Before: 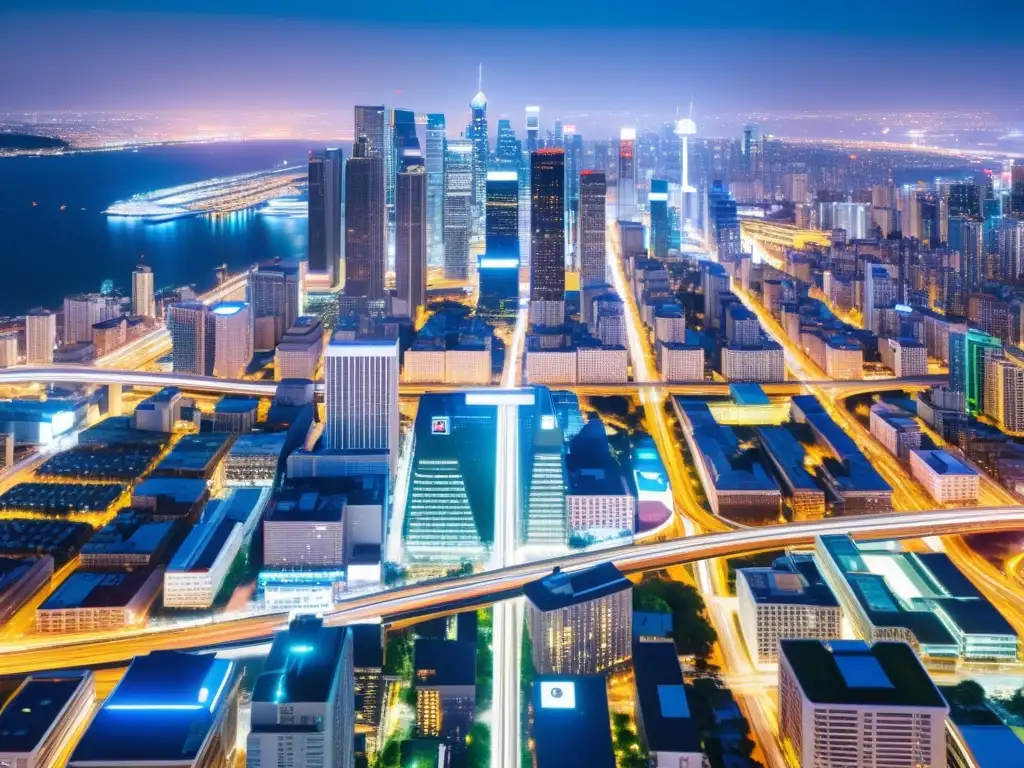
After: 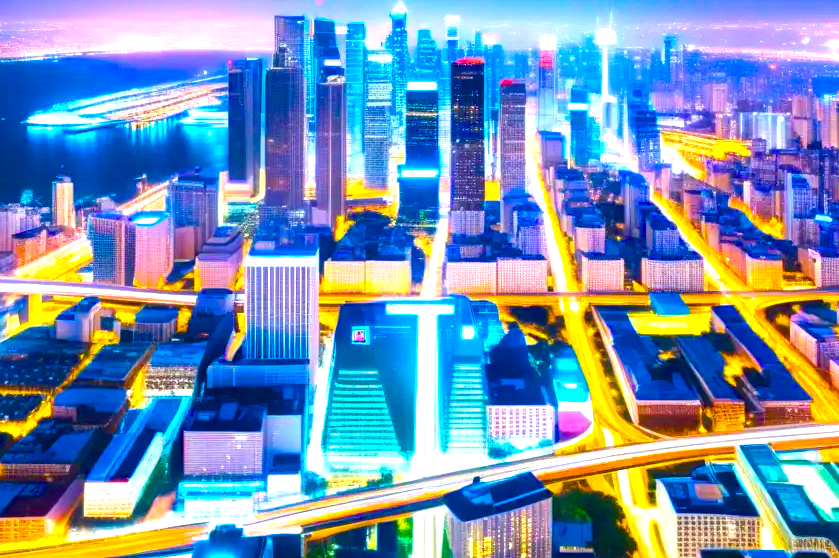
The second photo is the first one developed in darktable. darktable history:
crop: left 7.856%, top 11.836%, right 10.12%, bottom 15.387%
color balance rgb: linear chroma grading › global chroma 42%, perceptual saturation grading › global saturation 42%, perceptual brilliance grading › global brilliance 25%, global vibrance 33%
